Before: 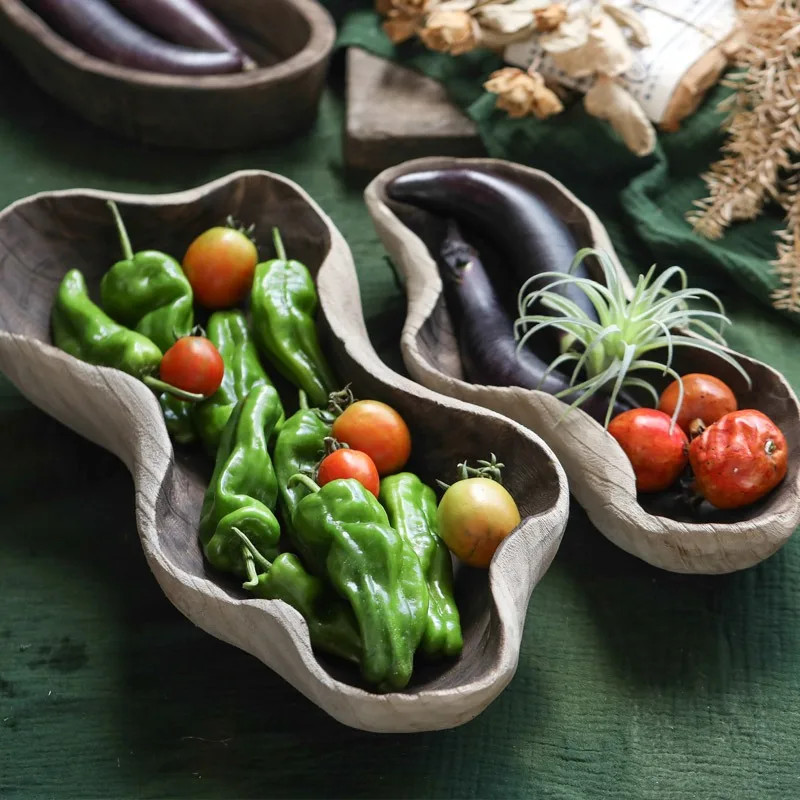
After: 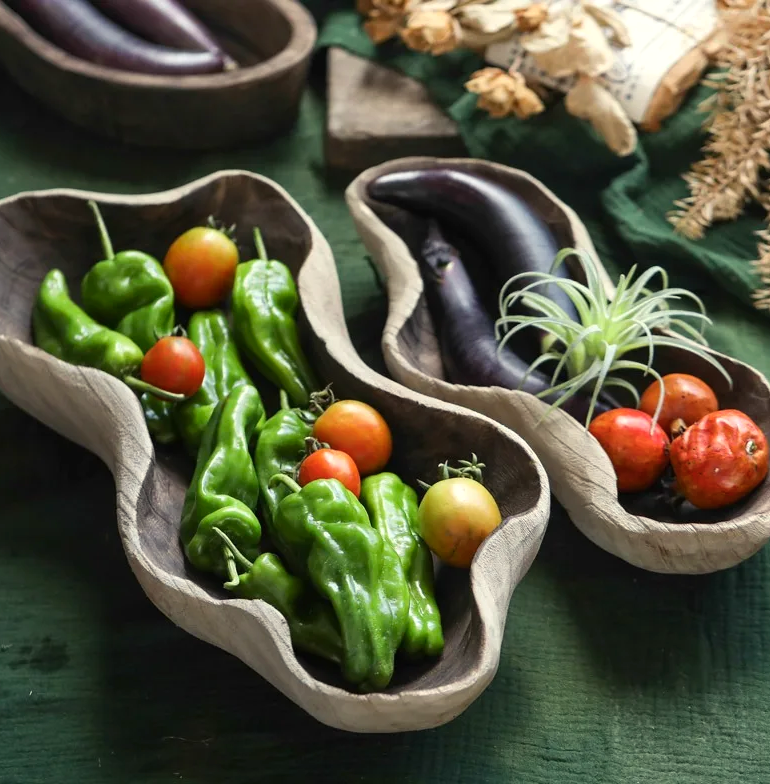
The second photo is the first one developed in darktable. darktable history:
crop and rotate: left 2.502%, right 1.246%, bottom 1.961%
color balance rgb: highlights gain › luminance 5.762%, highlights gain › chroma 2.6%, highlights gain › hue 89.07°, perceptual saturation grading › global saturation 0.186%, global vibrance 20%
